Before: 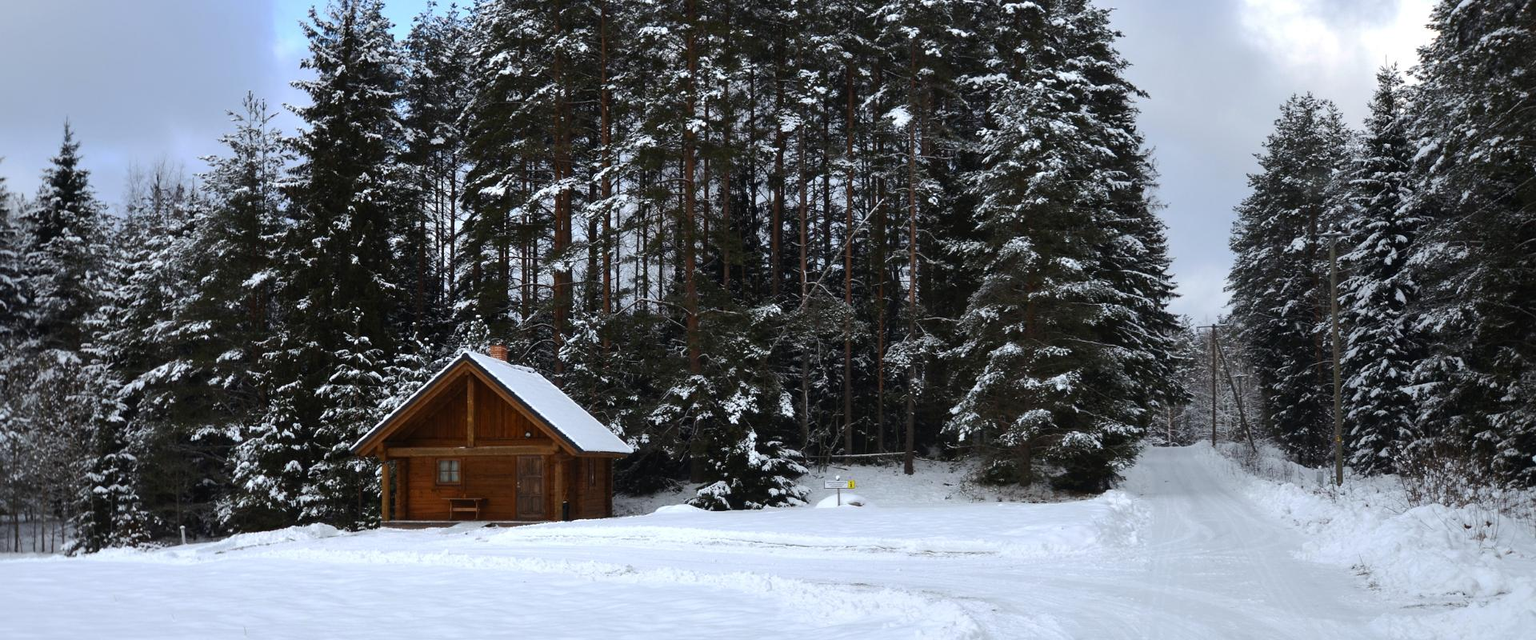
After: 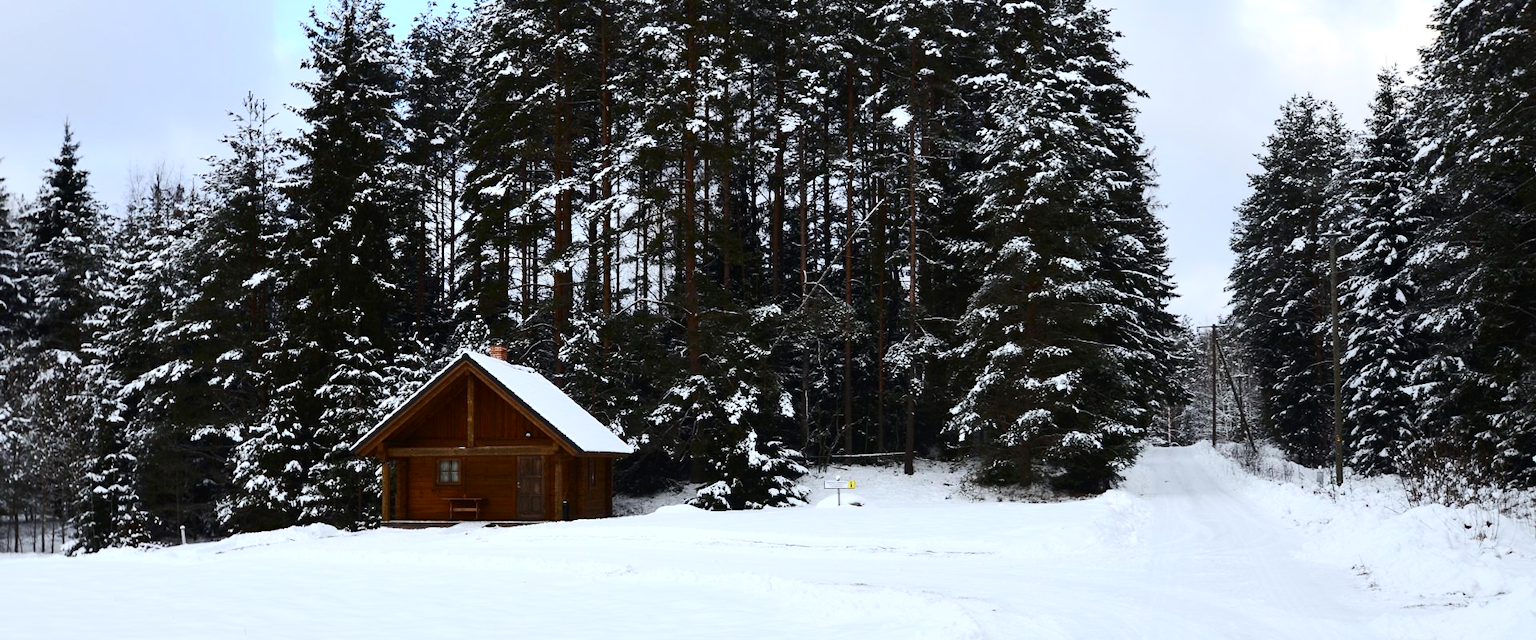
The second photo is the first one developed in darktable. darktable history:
contrast brightness saturation: contrast 0.384, brightness 0.111
